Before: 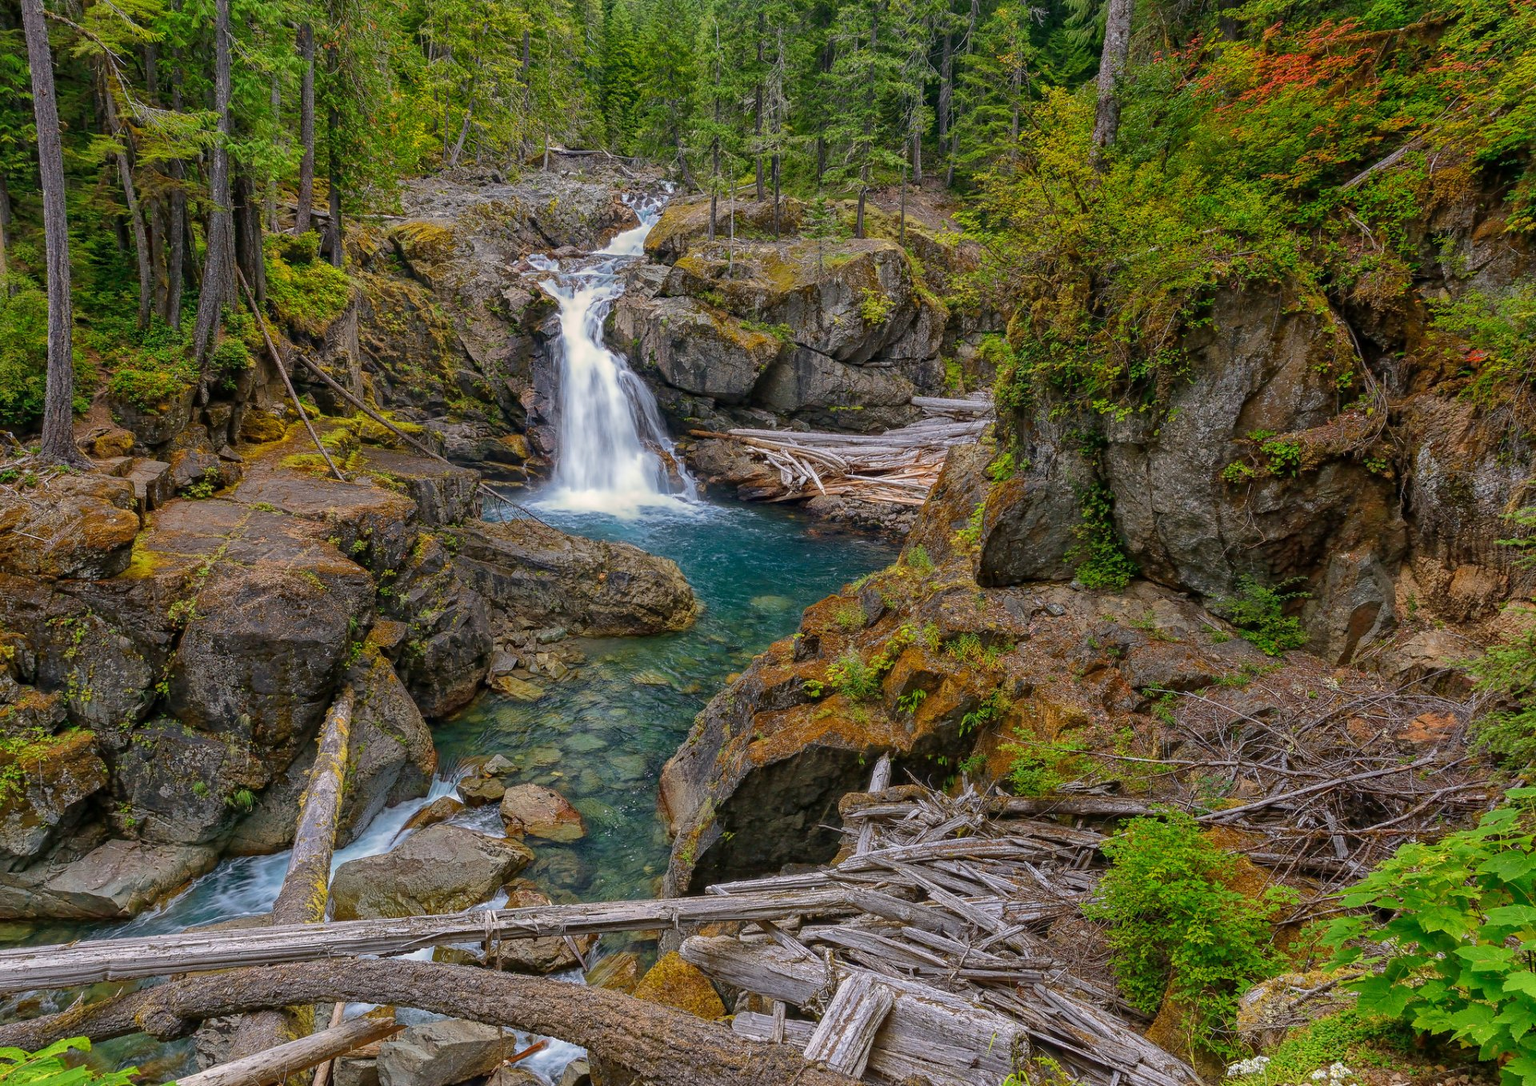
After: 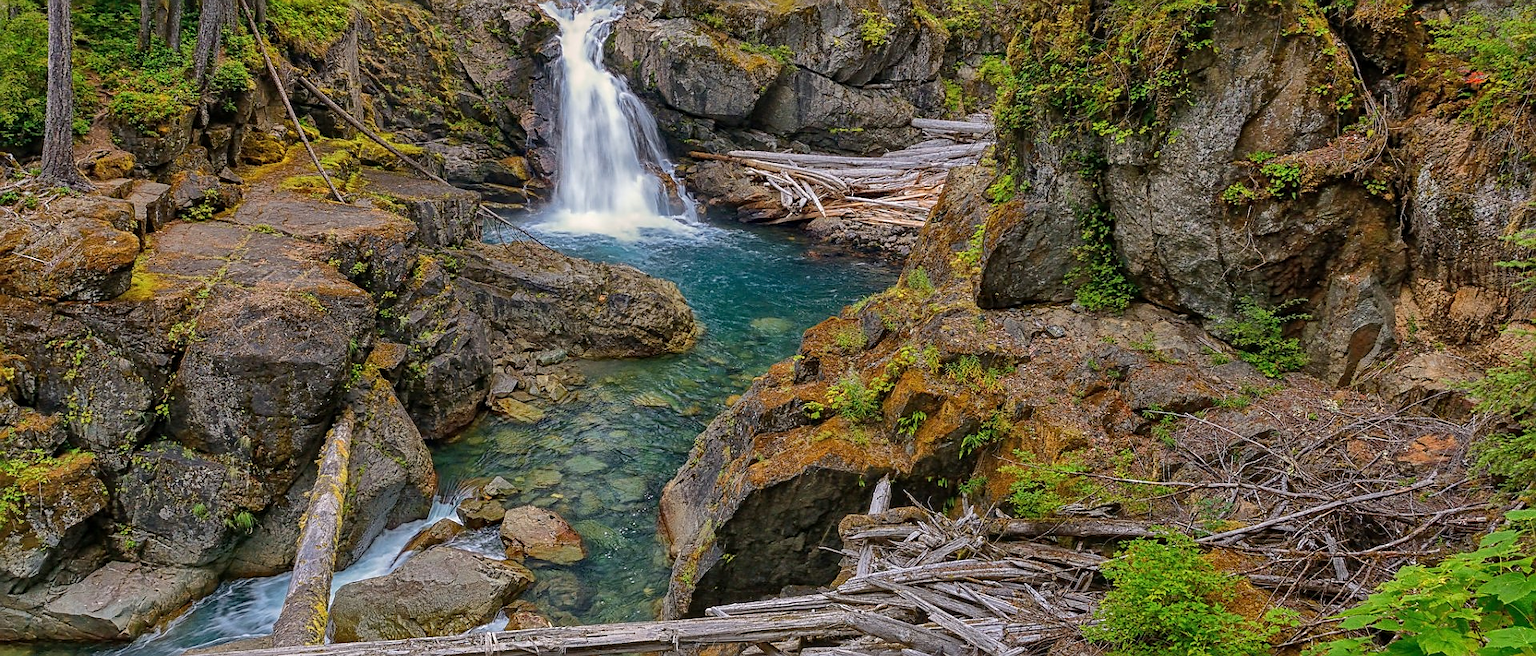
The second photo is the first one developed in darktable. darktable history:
shadows and highlights: low approximation 0.01, soften with gaussian
crop and rotate: top 25.631%, bottom 13.977%
sharpen: on, module defaults
